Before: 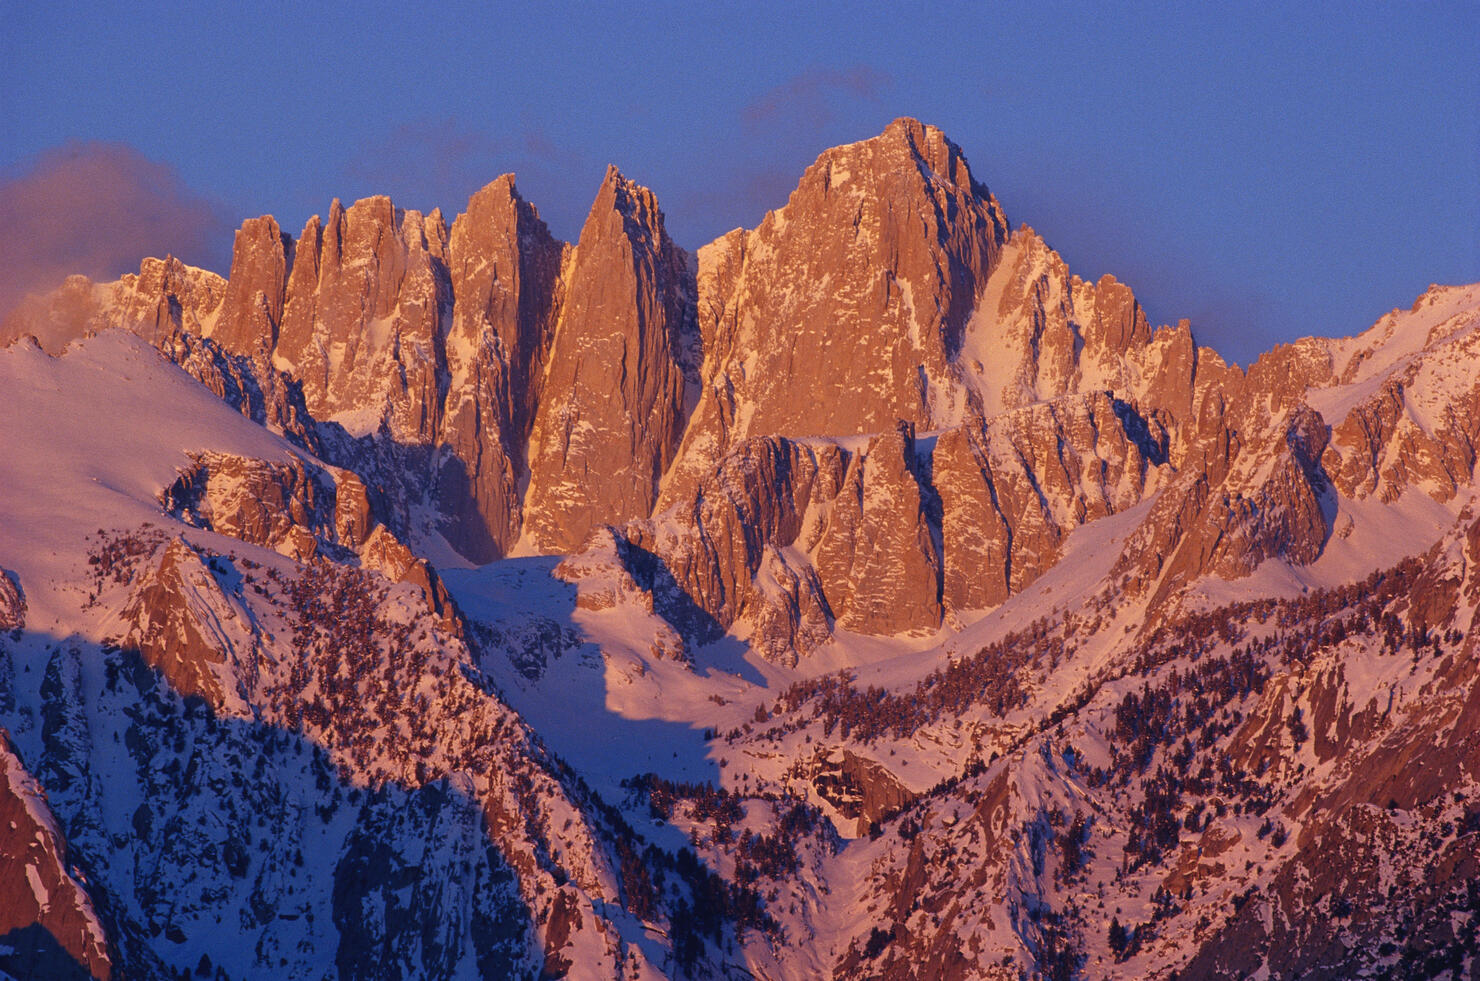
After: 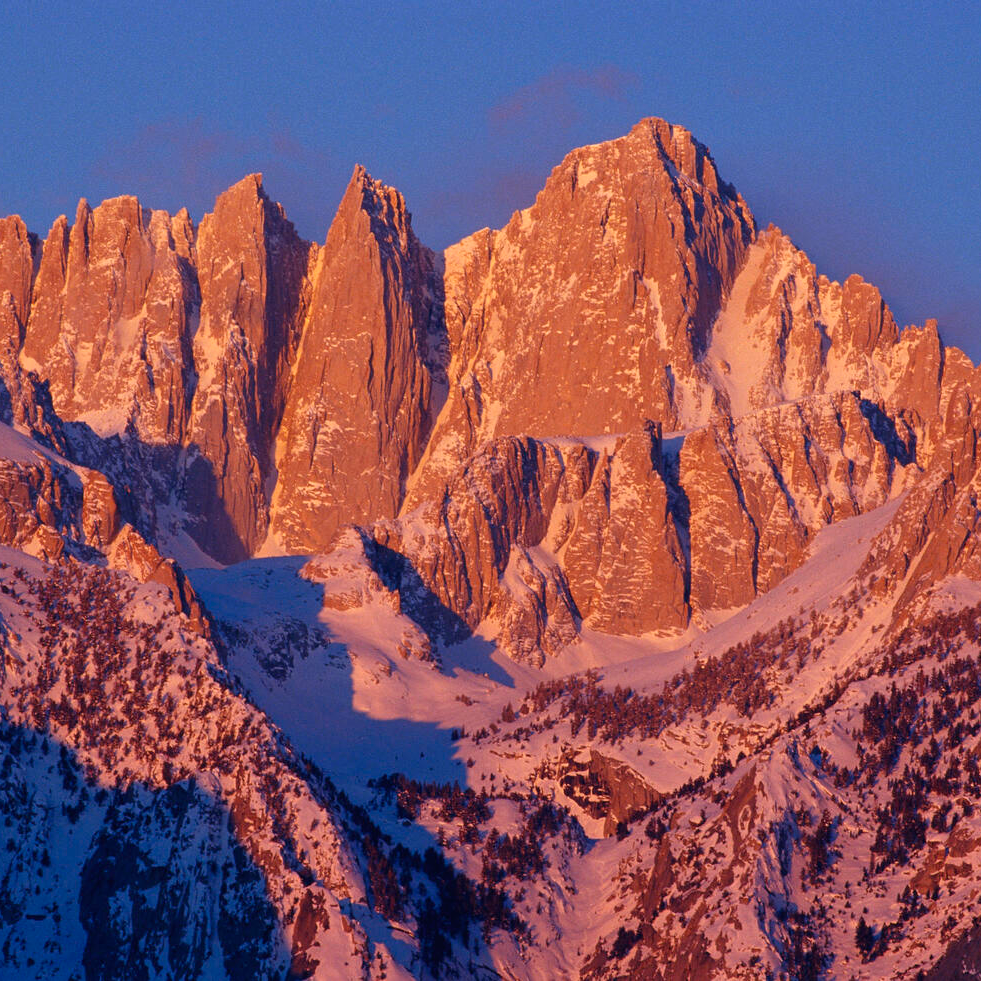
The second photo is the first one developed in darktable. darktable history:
crop: left 17.153%, right 16.498%
